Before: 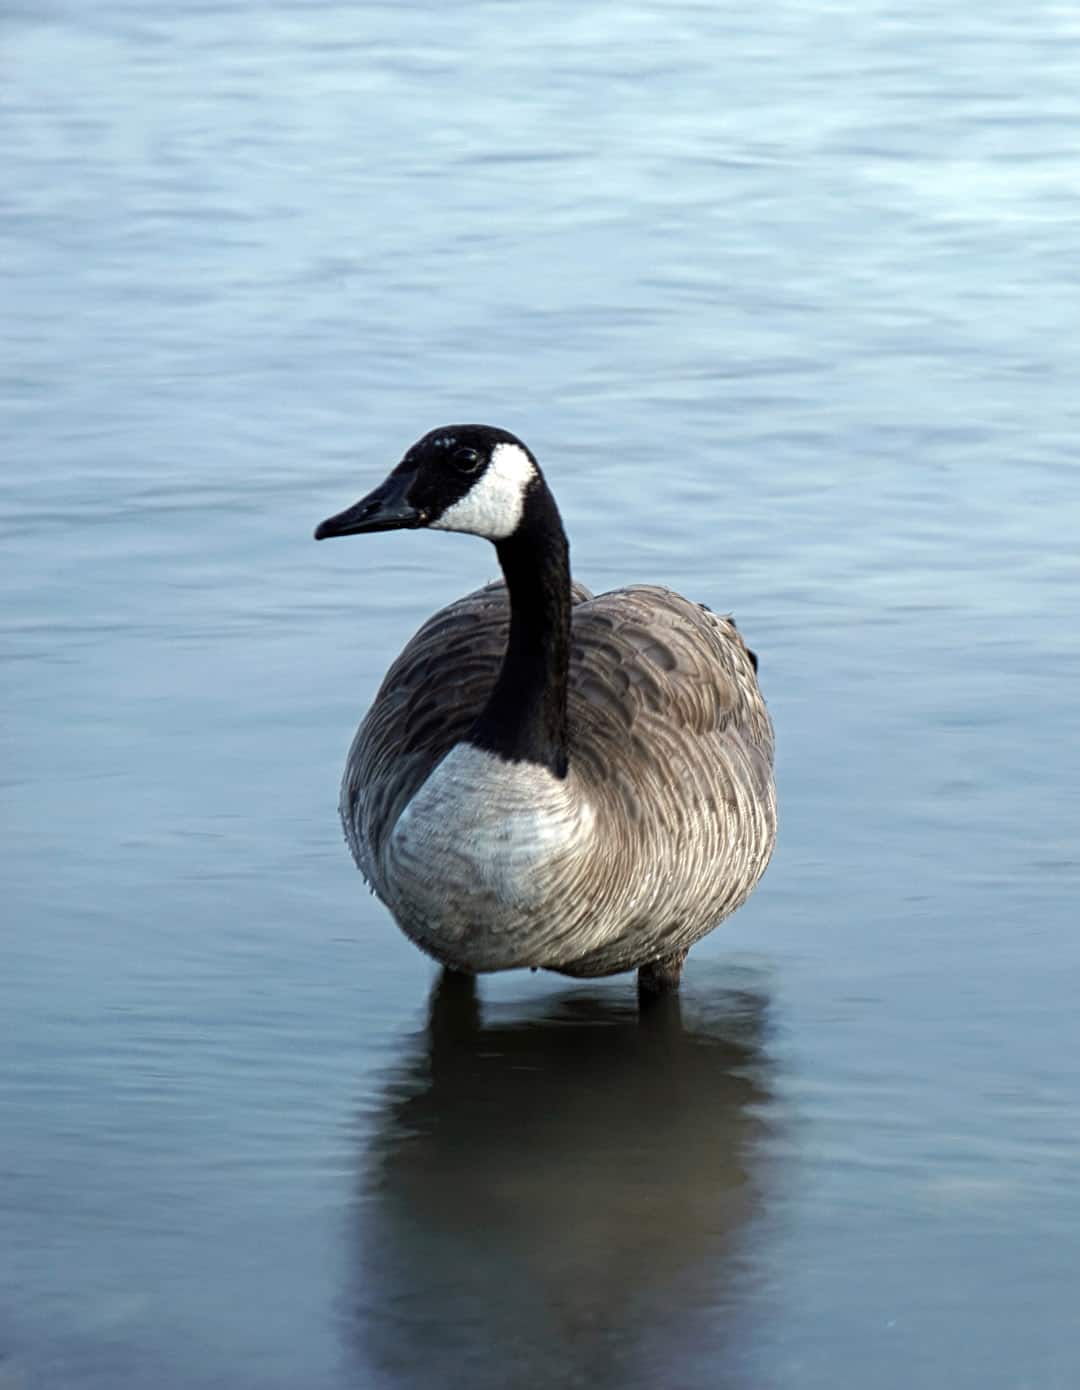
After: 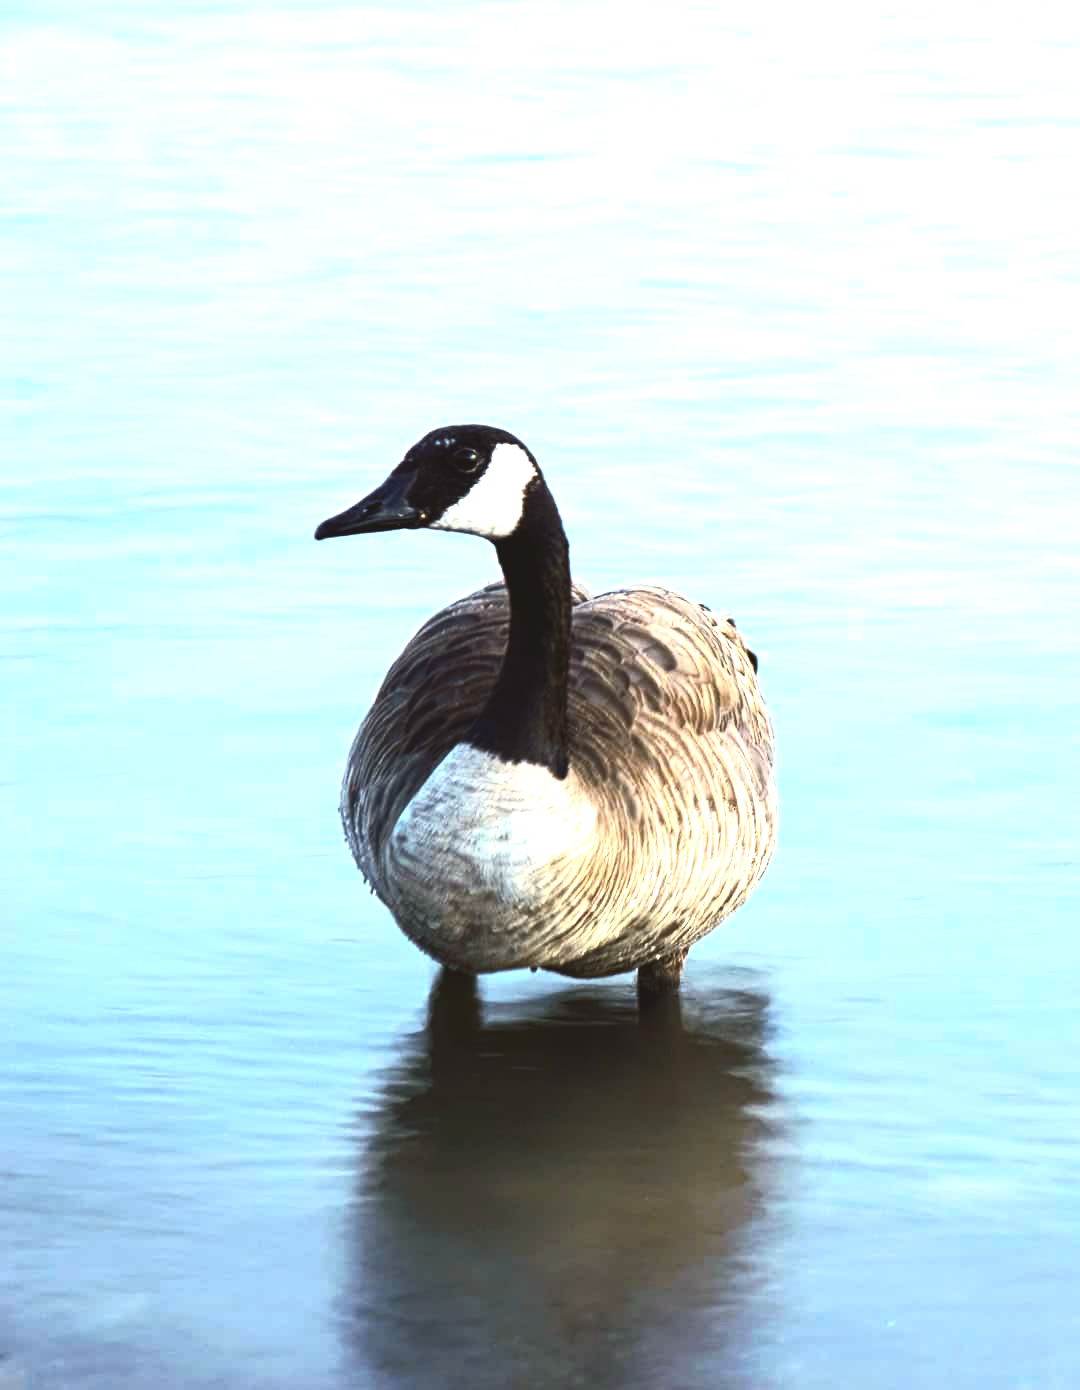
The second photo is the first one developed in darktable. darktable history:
contrast brightness saturation: contrast 0.203, brightness 0.152, saturation 0.141
color balance rgb: power › chroma 0.708%, power › hue 60°, global offset › luminance 0.487%, global offset › hue 170.74°, perceptual saturation grading › global saturation 25.345%, perceptual brilliance grading › highlights 74.998%, perceptual brilliance grading › shadows -30.372%, contrast -29.426%
